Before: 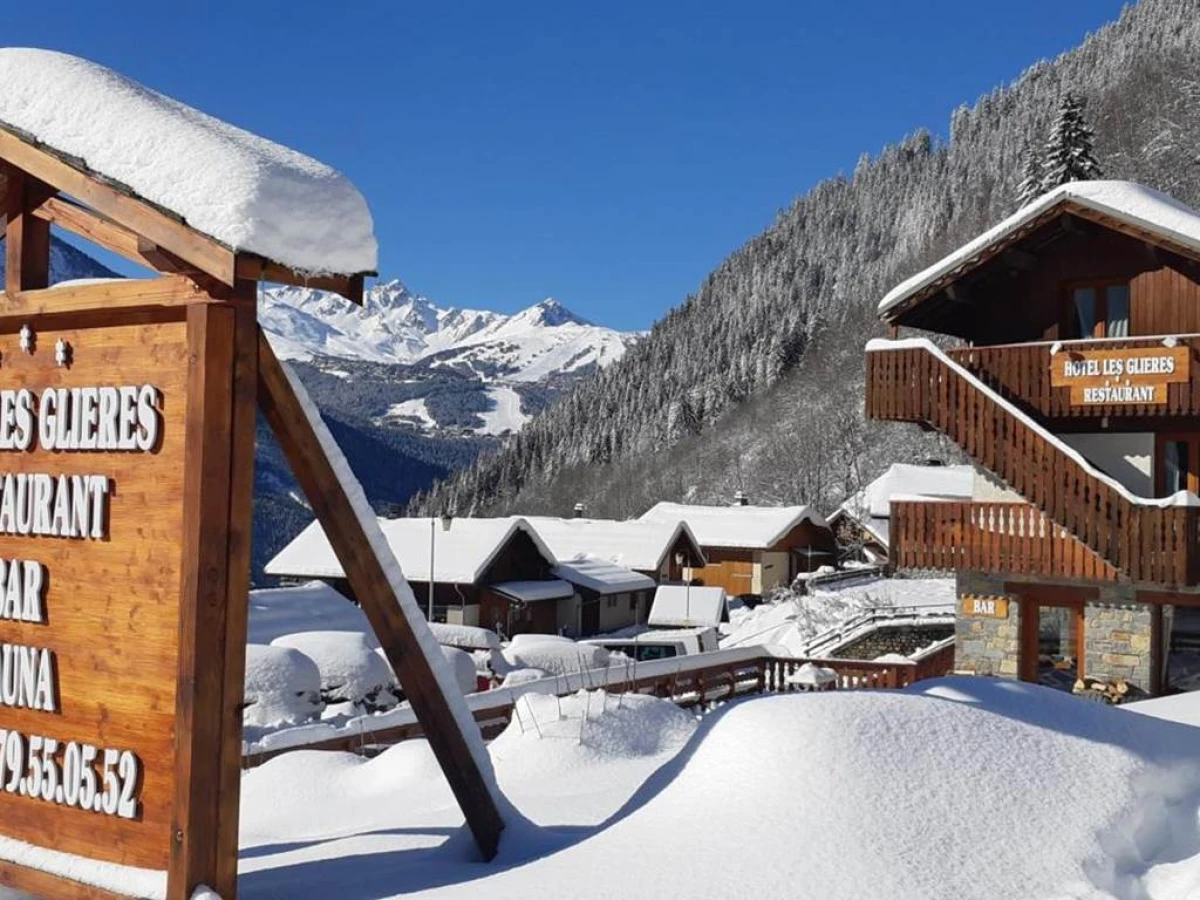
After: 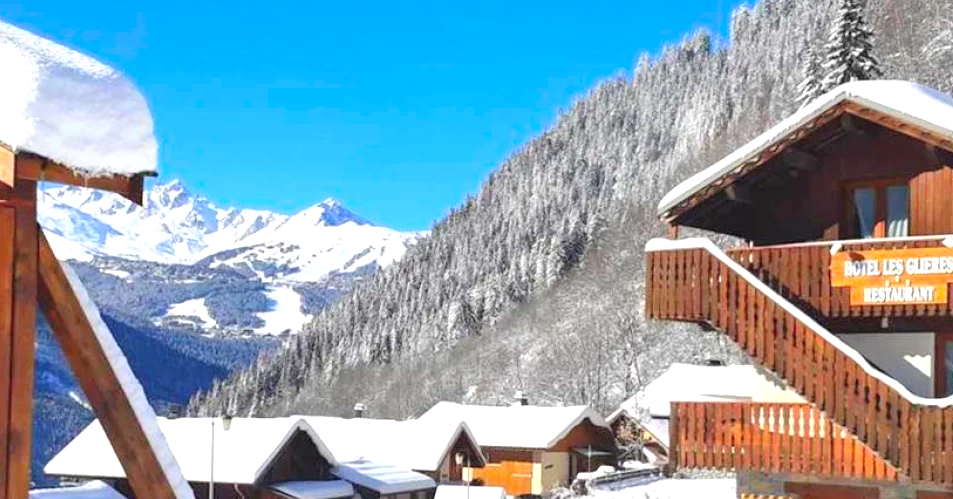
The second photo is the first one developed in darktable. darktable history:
exposure: black level correction 0, exposure 0.947 EV, compensate highlight preservation false
crop: left 18.336%, top 11.115%, right 2.185%, bottom 33.422%
contrast brightness saturation: contrast 0.066, brightness 0.179, saturation 0.42
